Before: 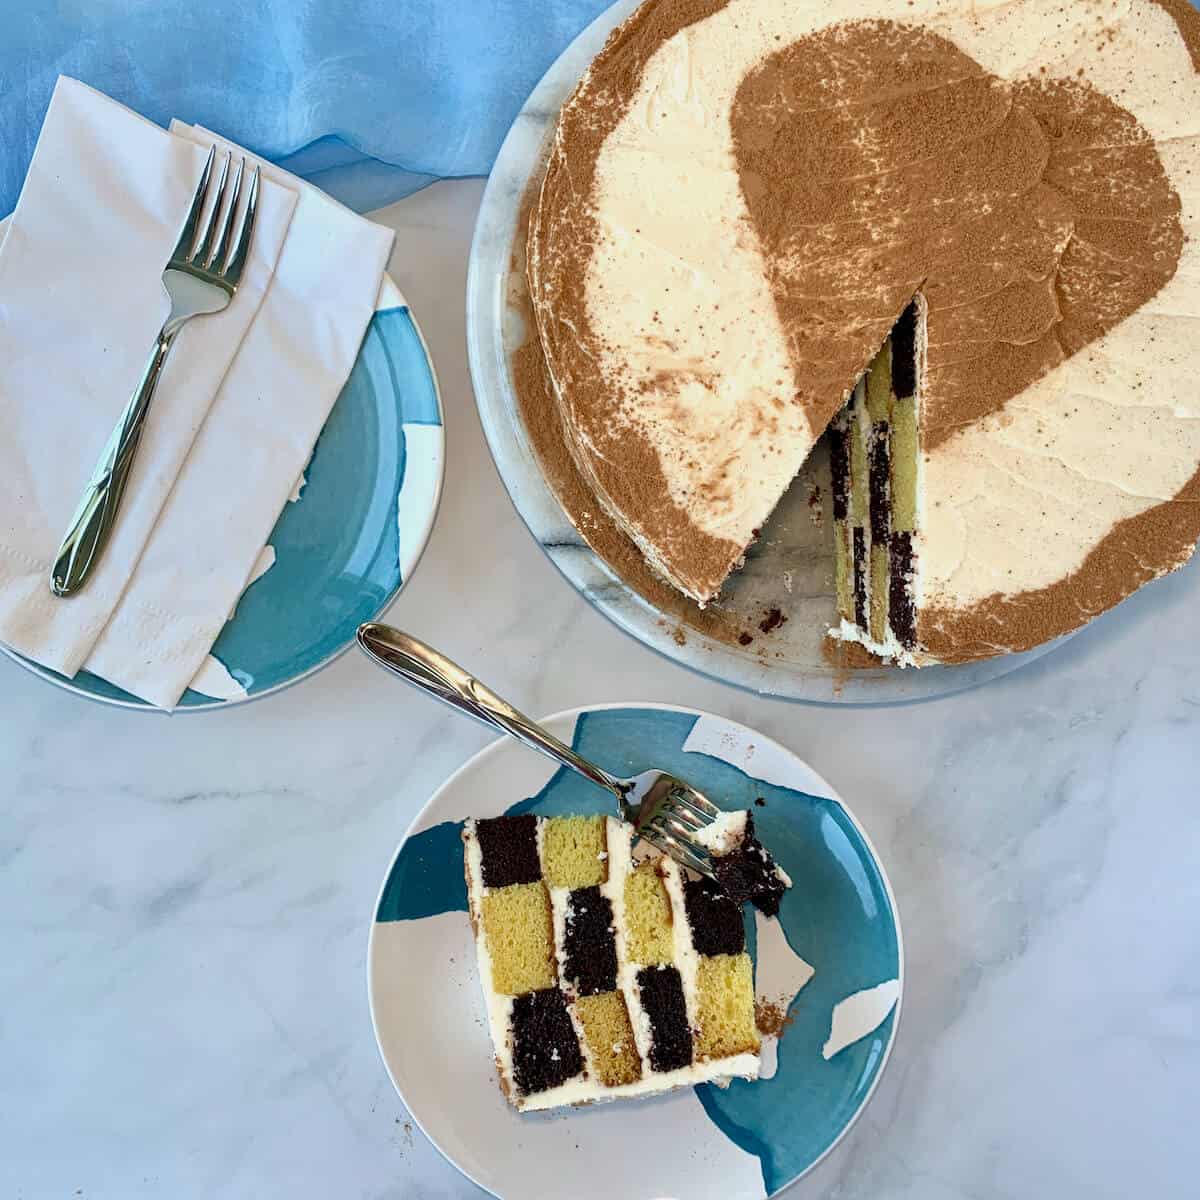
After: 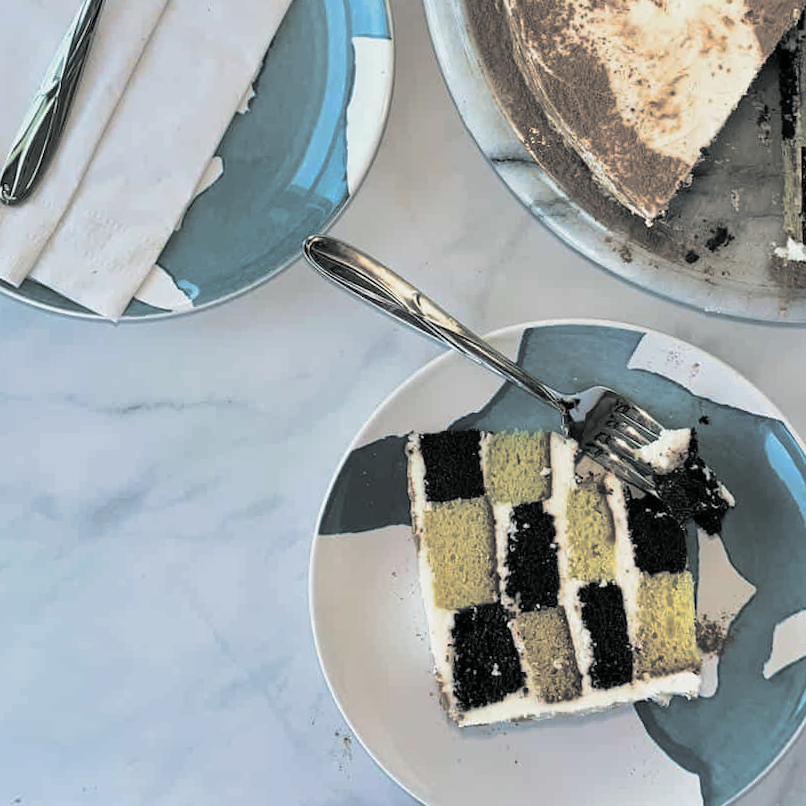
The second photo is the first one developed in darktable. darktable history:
split-toning: shadows › hue 190.8°, shadows › saturation 0.05, highlights › hue 54°, highlights › saturation 0.05, compress 0%
crop and rotate: angle -0.82°, left 3.85%, top 31.828%, right 27.992%
